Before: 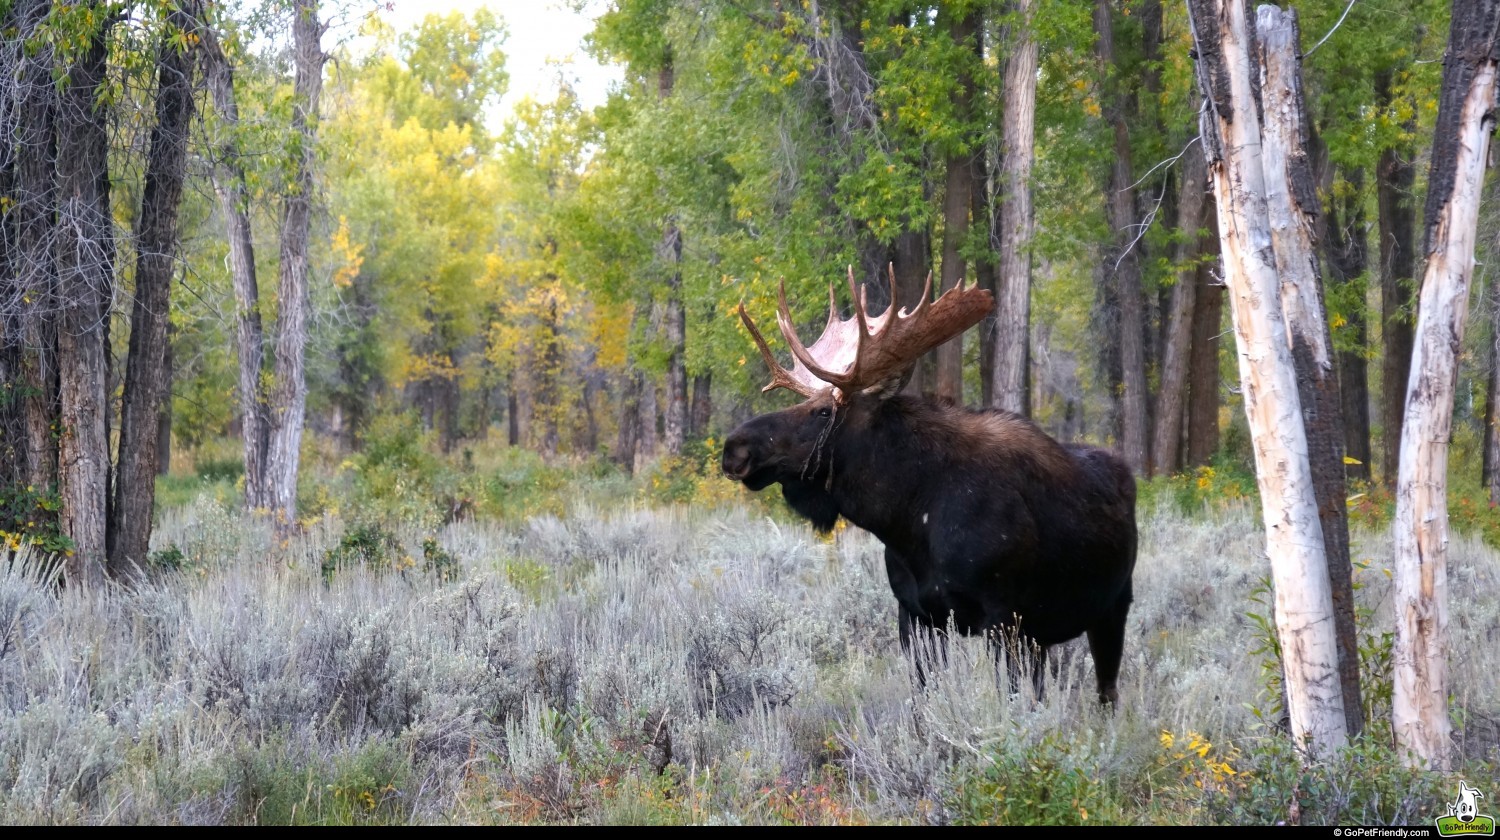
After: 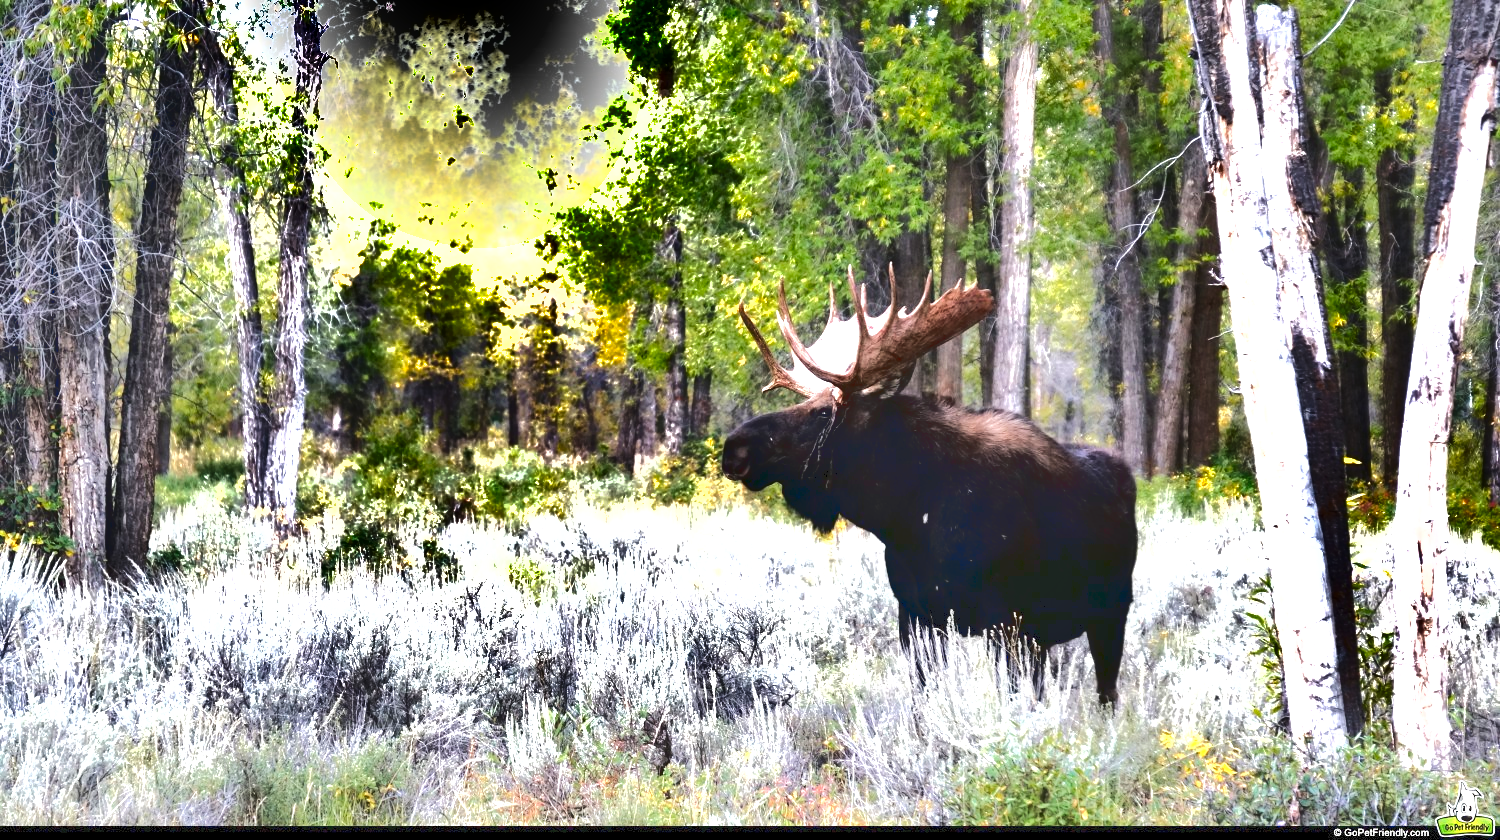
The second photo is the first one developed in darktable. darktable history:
tone equalizer: -8 EV -1.1 EV, -7 EV -1 EV, -6 EV -0.829 EV, -5 EV -0.565 EV, -3 EV 0.602 EV, -2 EV 0.84 EV, -1 EV 1.01 EV, +0 EV 1.06 EV
shadows and highlights: shadows 20.97, highlights -81.21, highlights color adjustment 39.07%, soften with gaussian
tone curve: curves: ch0 [(0, 0) (0.003, 0.132) (0.011, 0.136) (0.025, 0.14) (0.044, 0.147) (0.069, 0.149) (0.1, 0.156) (0.136, 0.163) (0.177, 0.177) (0.224, 0.2) (0.277, 0.251) (0.335, 0.311) (0.399, 0.387) (0.468, 0.487) (0.543, 0.585) (0.623, 0.675) (0.709, 0.742) (0.801, 0.81) (0.898, 0.867) (1, 1)], color space Lab, linked channels, preserve colors none
exposure: exposure 0.374 EV, compensate highlight preservation false
